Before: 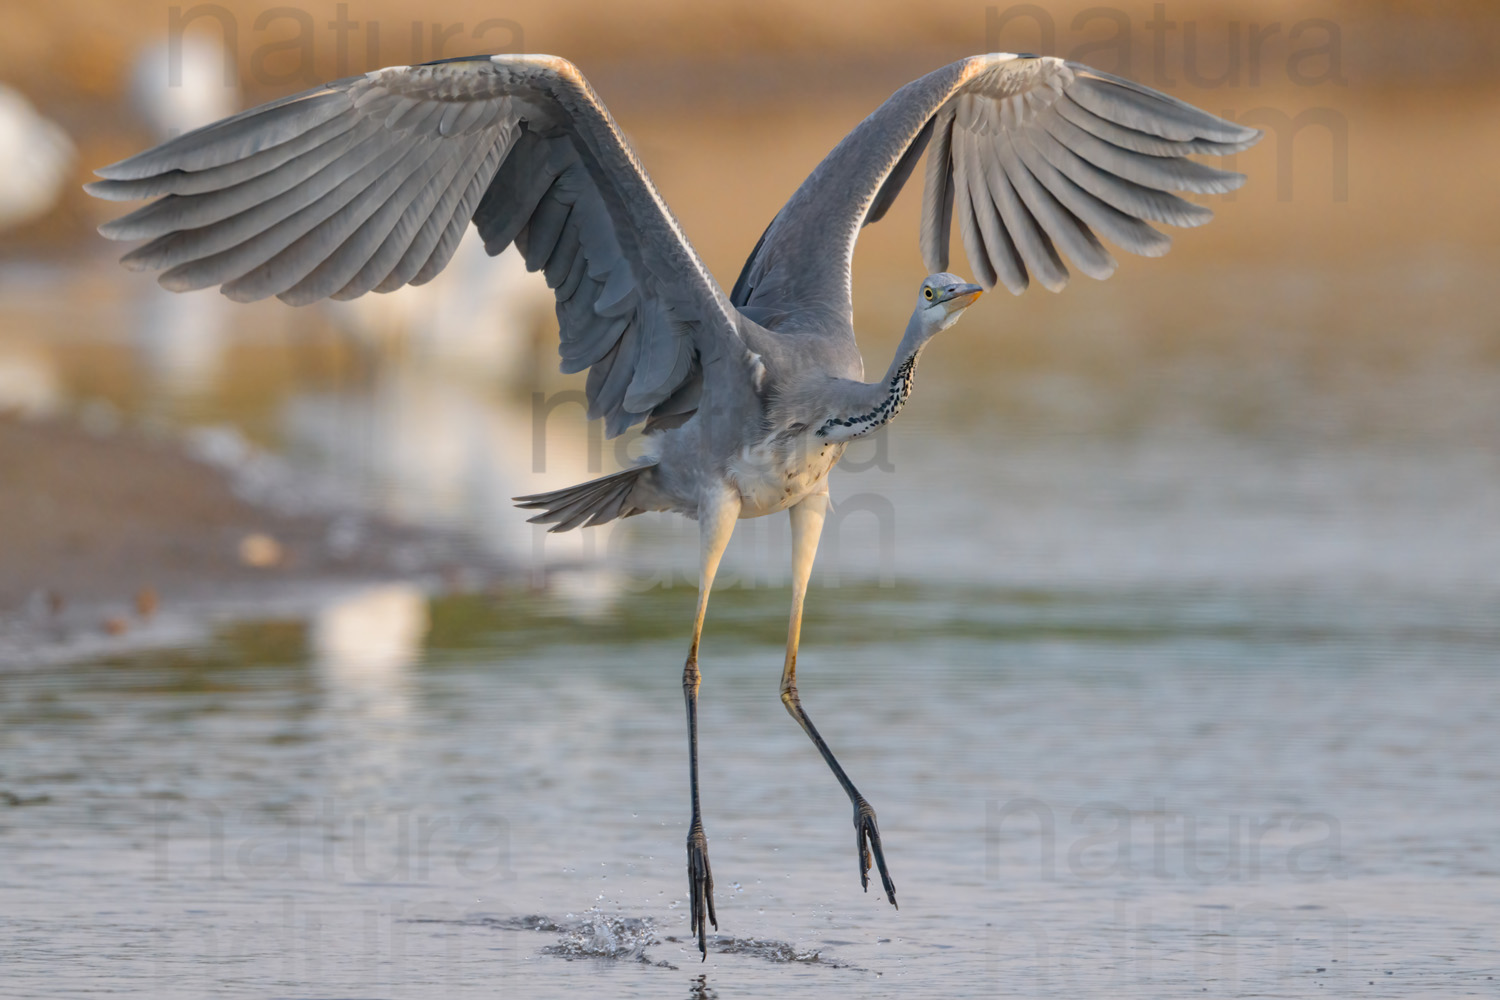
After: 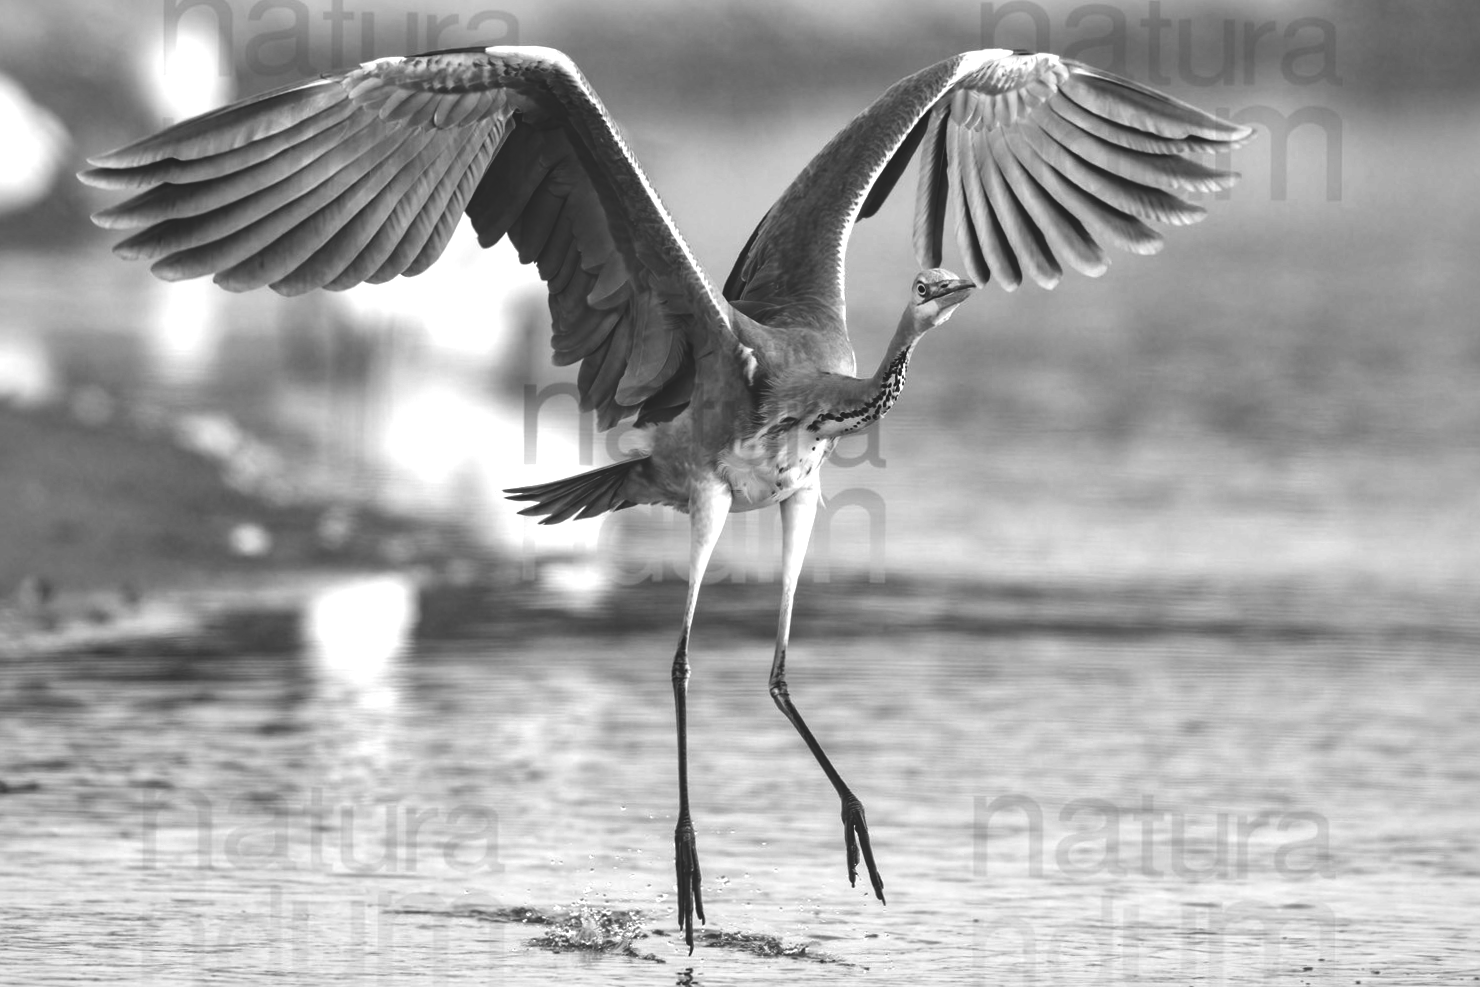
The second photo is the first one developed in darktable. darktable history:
exposure: exposure 0.131 EV, compensate highlight preservation false
color correction: highlights a* -1.43, highlights b* 10.12, shadows a* 0.395, shadows b* 19.35
rgb curve: curves: ch0 [(0, 0.186) (0.314, 0.284) (0.576, 0.466) (0.805, 0.691) (0.936, 0.886)]; ch1 [(0, 0.186) (0.314, 0.284) (0.581, 0.534) (0.771, 0.746) (0.936, 0.958)]; ch2 [(0, 0.216) (0.275, 0.39) (1, 1)], mode RGB, independent channels, compensate middle gray true, preserve colors none
white balance: red 1.009, blue 0.985
crop and rotate: angle -0.5°
monochrome: on, module defaults
local contrast: mode bilateral grid, contrast 25, coarseness 60, detail 151%, midtone range 0.2
tone equalizer: -8 EV -0.75 EV, -7 EV -0.7 EV, -6 EV -0.6 EV, -5 EV -0.4 EV, -3 EV 0.4 EV, -2 EV 0.6 EV, -1 EV 0.7 EV, +0 EV 0.75 EV, edges refinement/feathering 500, mask exposure compensation -1.57 EV, preserve details no
